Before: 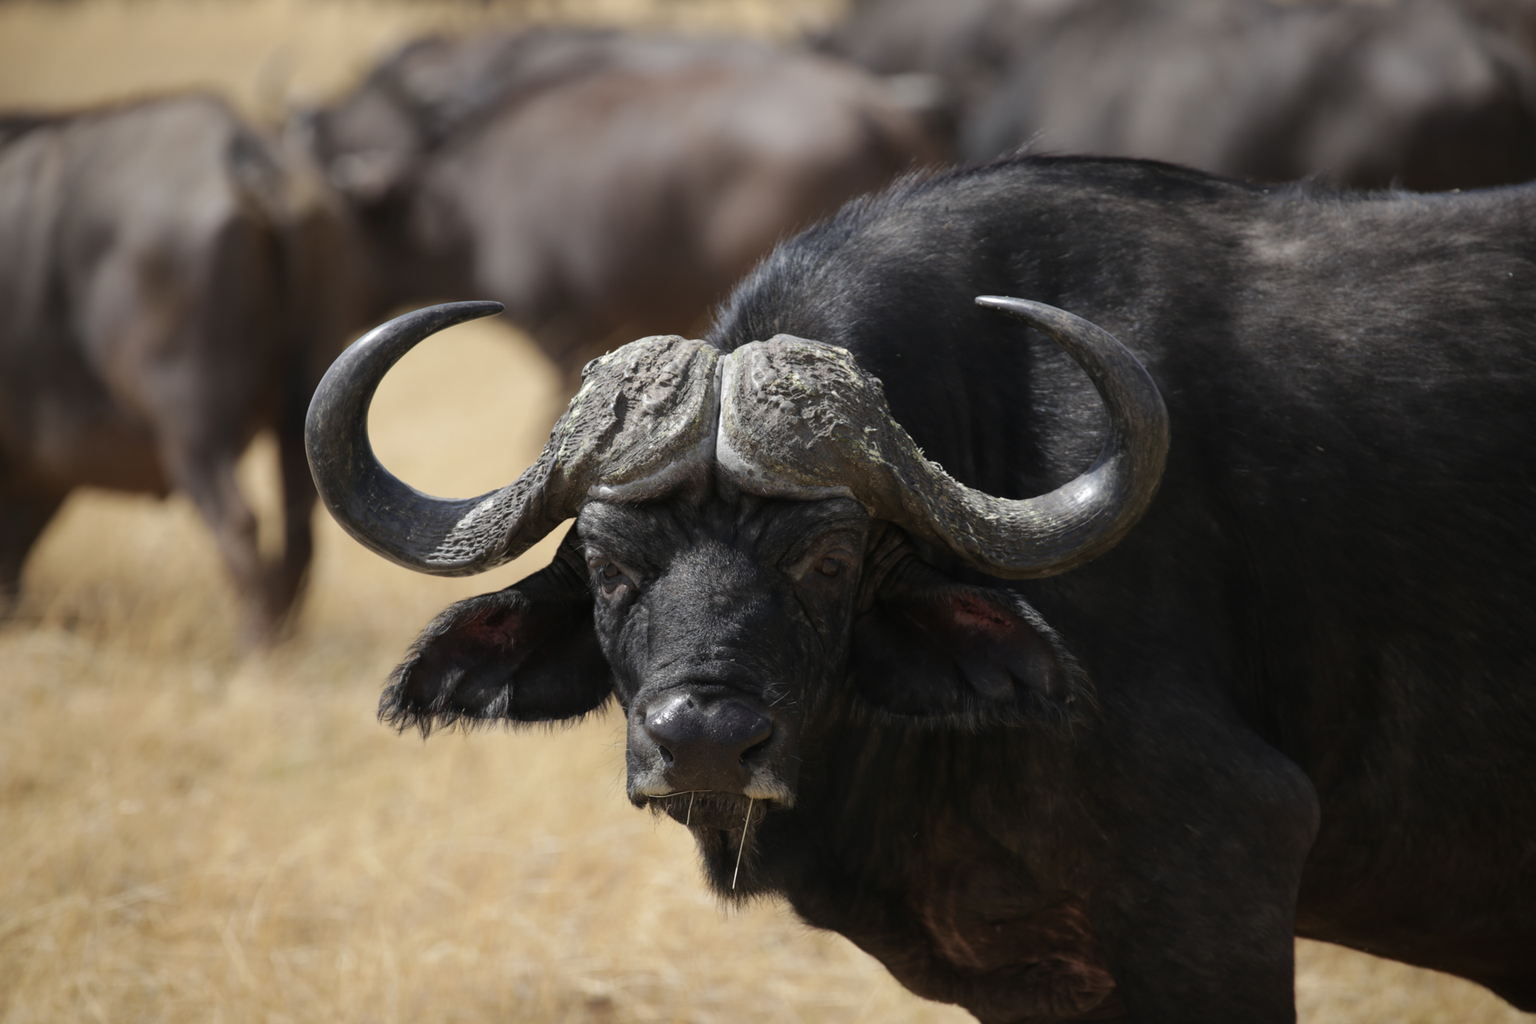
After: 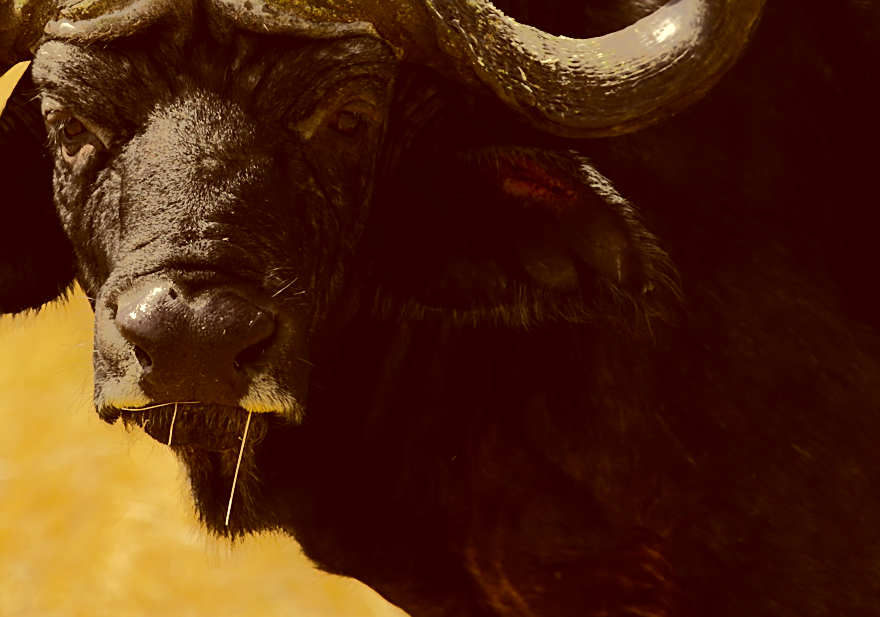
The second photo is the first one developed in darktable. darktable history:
sharpen: on, module defaults
color balance rgb: perceptual saturation grading › global saturation 39.728%, global vibrance 20%
color correction: highlights a* 1.07, highlights b* 24.58, shadows a* 15.97, shadows b* 24.53
tone equalizer: -8 EV -0.491 EV, -7 EV -0.331 EV, -6 EV -0.07 EV, -5 EV 0.416 EV, -4 EV 0.983 EV, -3 EV 0.817 EV, -2 EV -0.011 EV, -1 EV 0.139 EV, +0 EV -0.023 EV, edges refinement/feathering 500, mask exposure compensation -1.57 EV, preserve details no
crop: left 35.955%, top 45.793%, right 18.184%, bottom 5.926%
